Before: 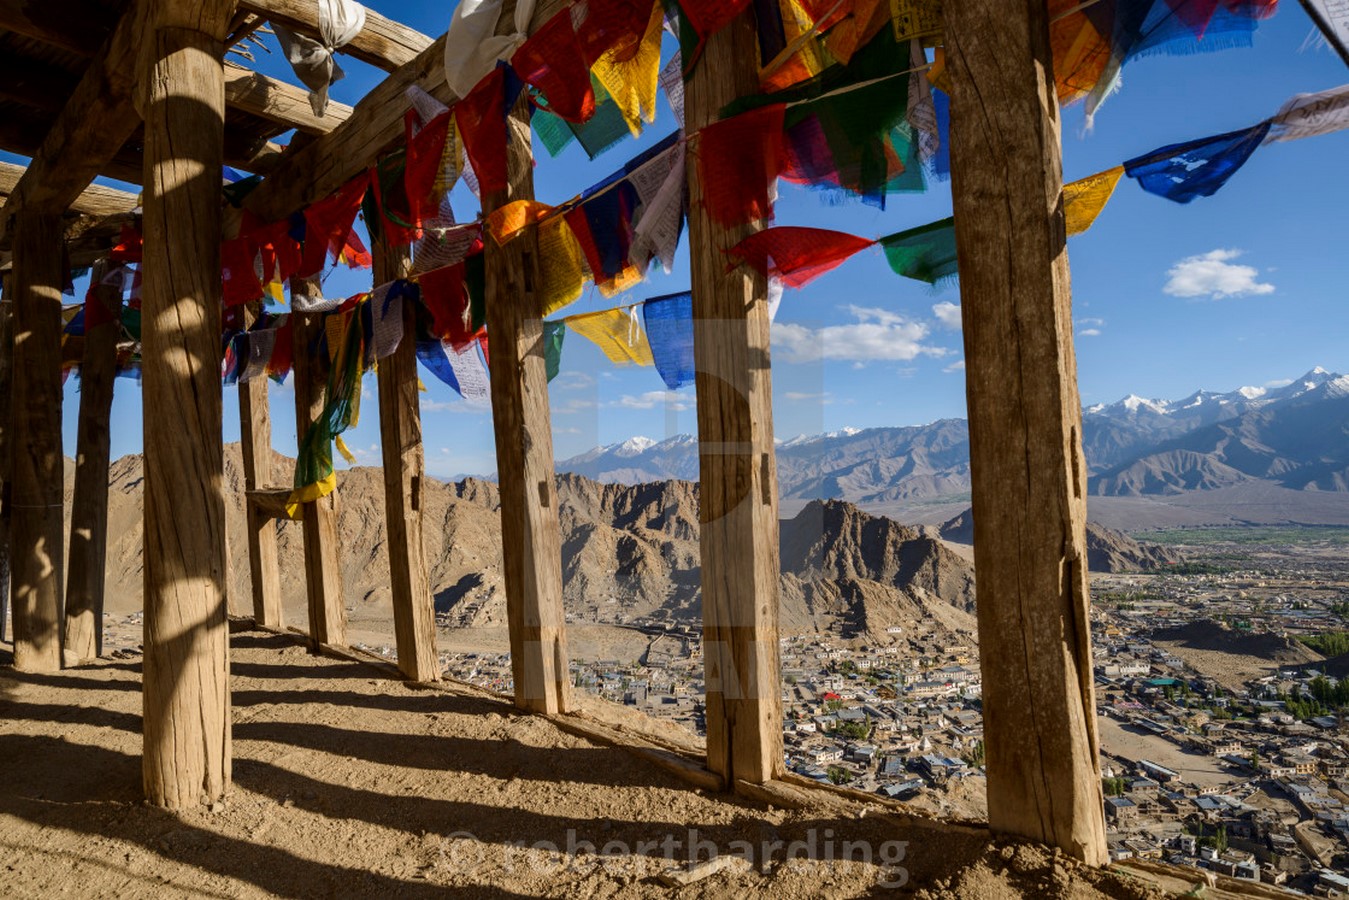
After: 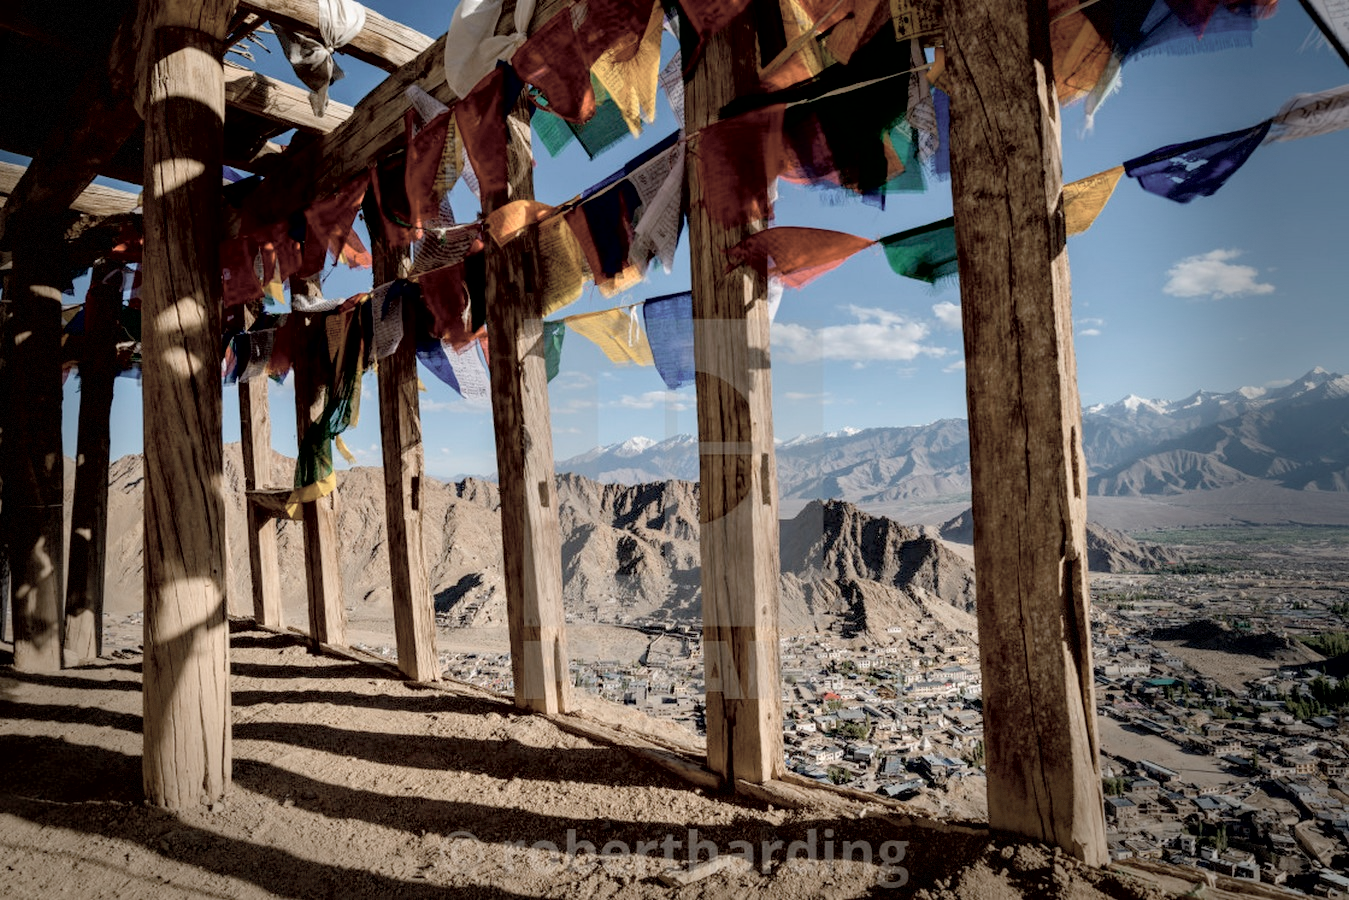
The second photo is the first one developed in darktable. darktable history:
exposure: black level correction 0.009, compensate highlight preservation false
vignetting: fall-off start 68.33%, fall-off radius 30%, saturation 0.042, center (-0.066, -0.311), width/height ratio 0.992, shape 0.85, dithering 8-bit output
contrast brightness saturation: brightness 0.18, saturation -0.5
